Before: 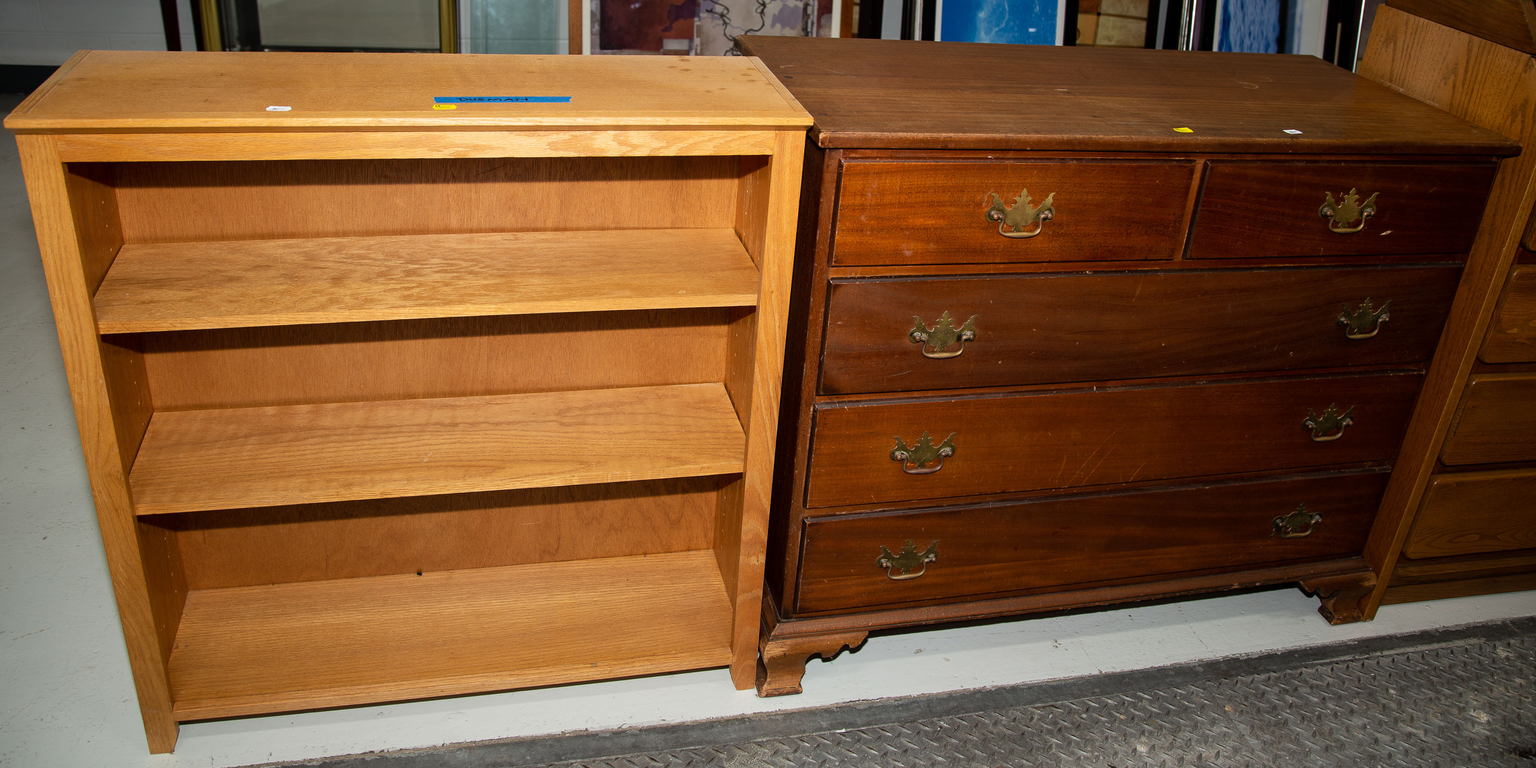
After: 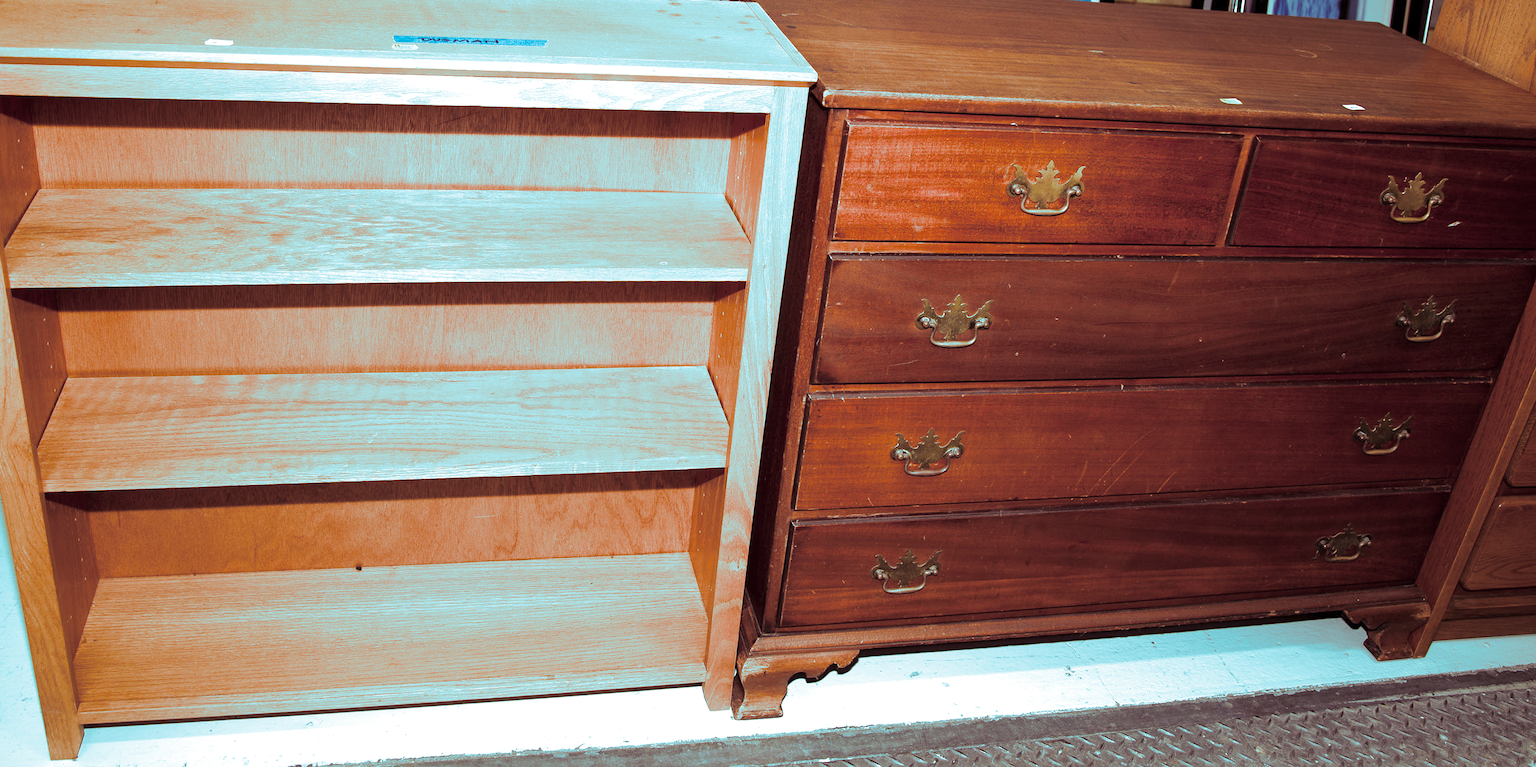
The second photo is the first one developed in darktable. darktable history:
exposure: exposure 0.999 EV, compensate highlight preservation false
crop and rotate: angle -1.96°, left 3.097%, top 4.154%, right 1.586%, bottom 0.529%
split-toning: shadows › hue 327.6°, highlights › hue 198°, highlights › saturation 0.55, balance -21.25, compress 0%
